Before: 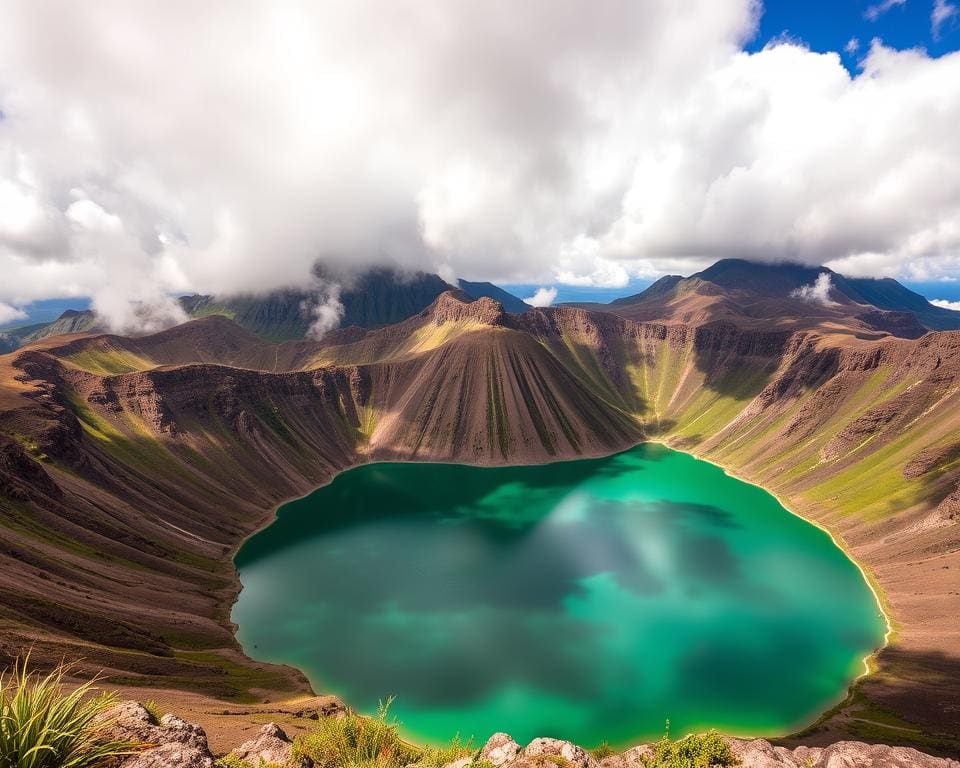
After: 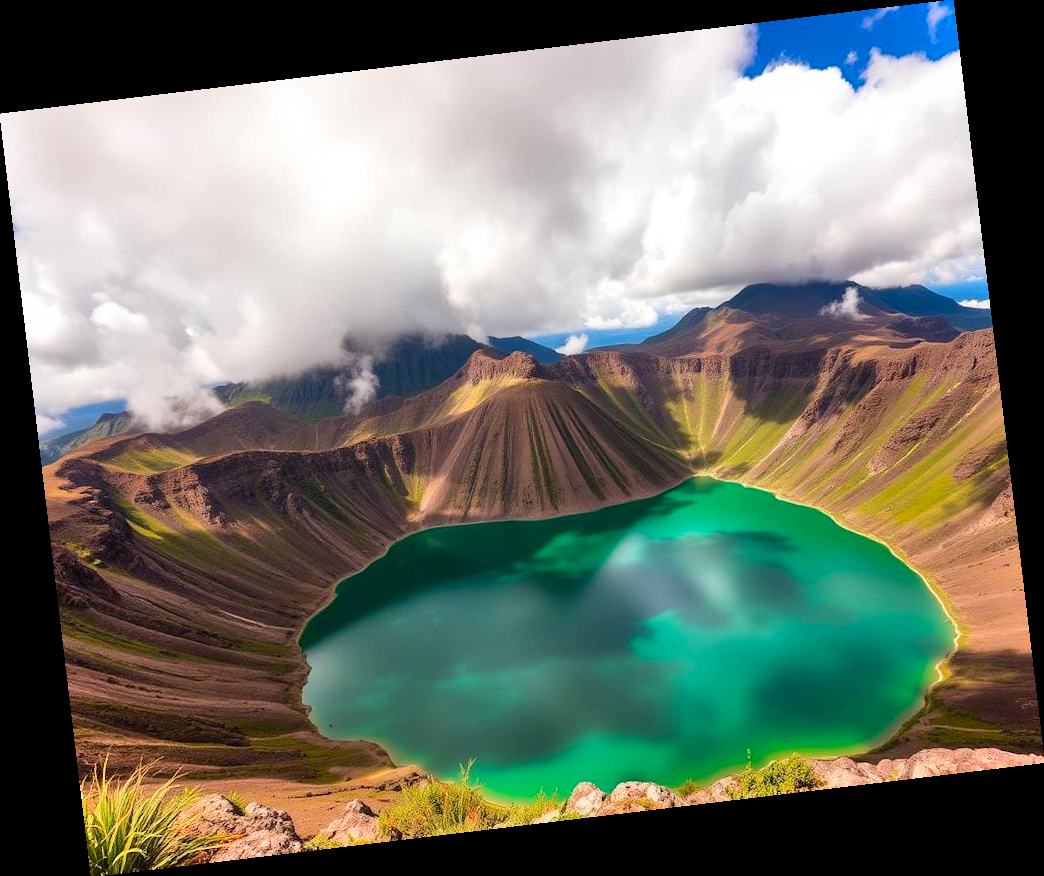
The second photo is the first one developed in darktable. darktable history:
rotate and perspective: rotation -6.83°, automatic cropping off
contrast brightness saturation: contrast 0.04, saturation 0.16
shadows and highlights: low approximation 0.01, soften with gaussian
